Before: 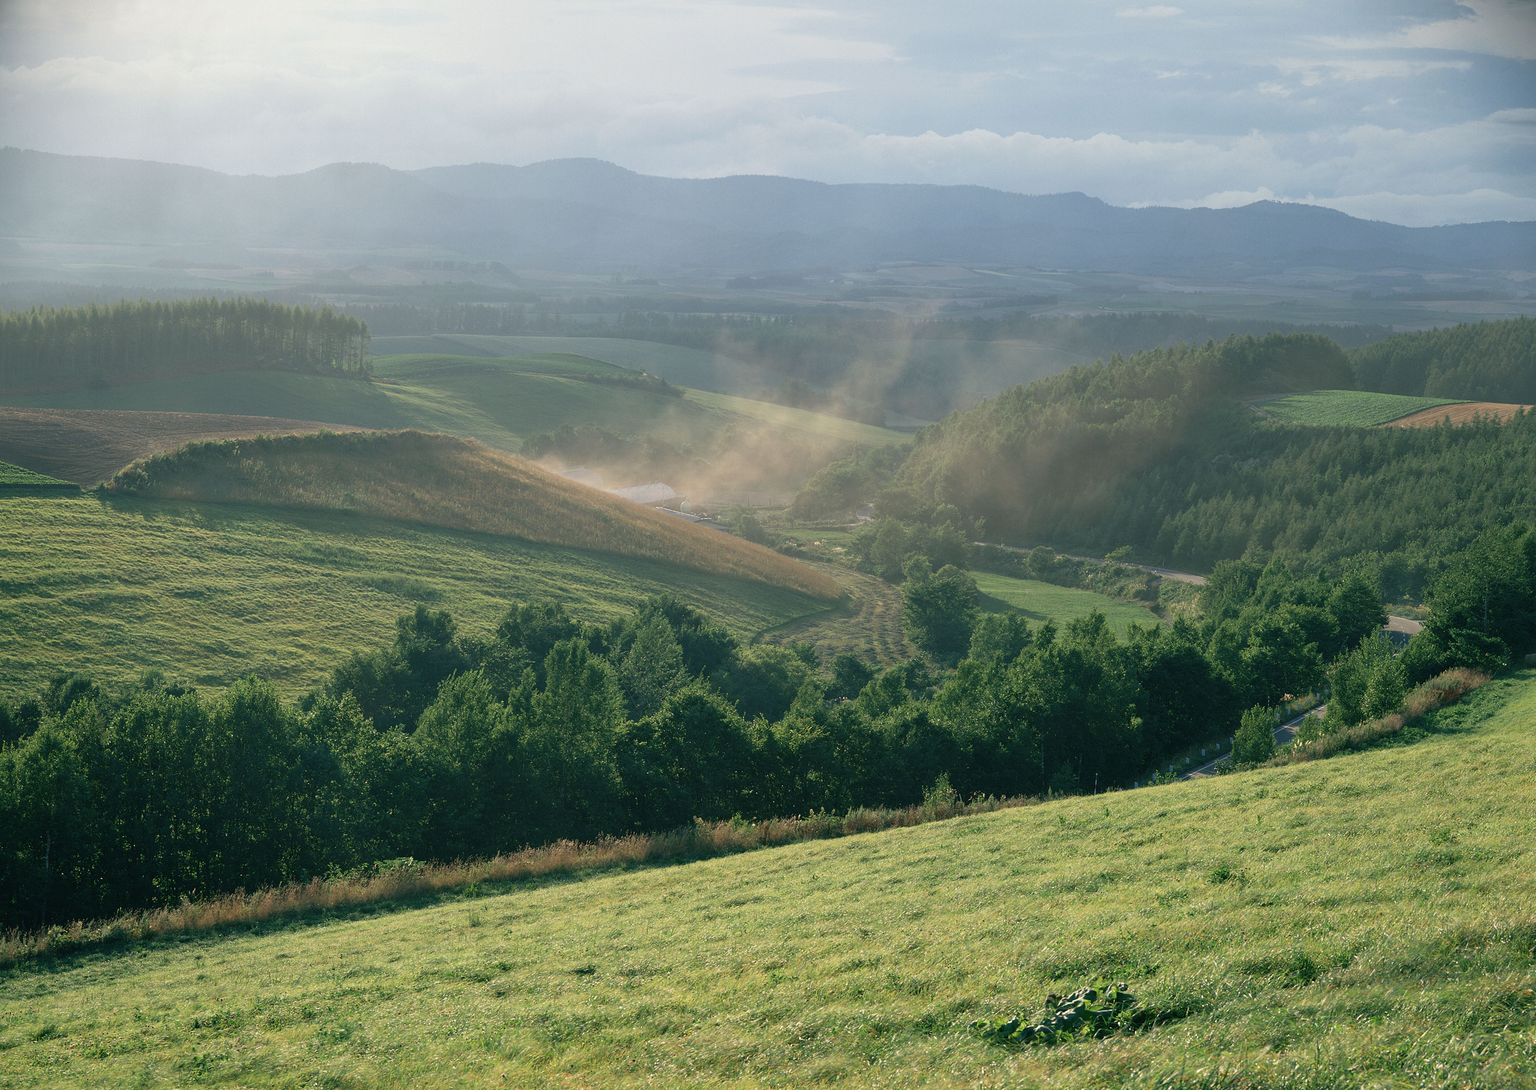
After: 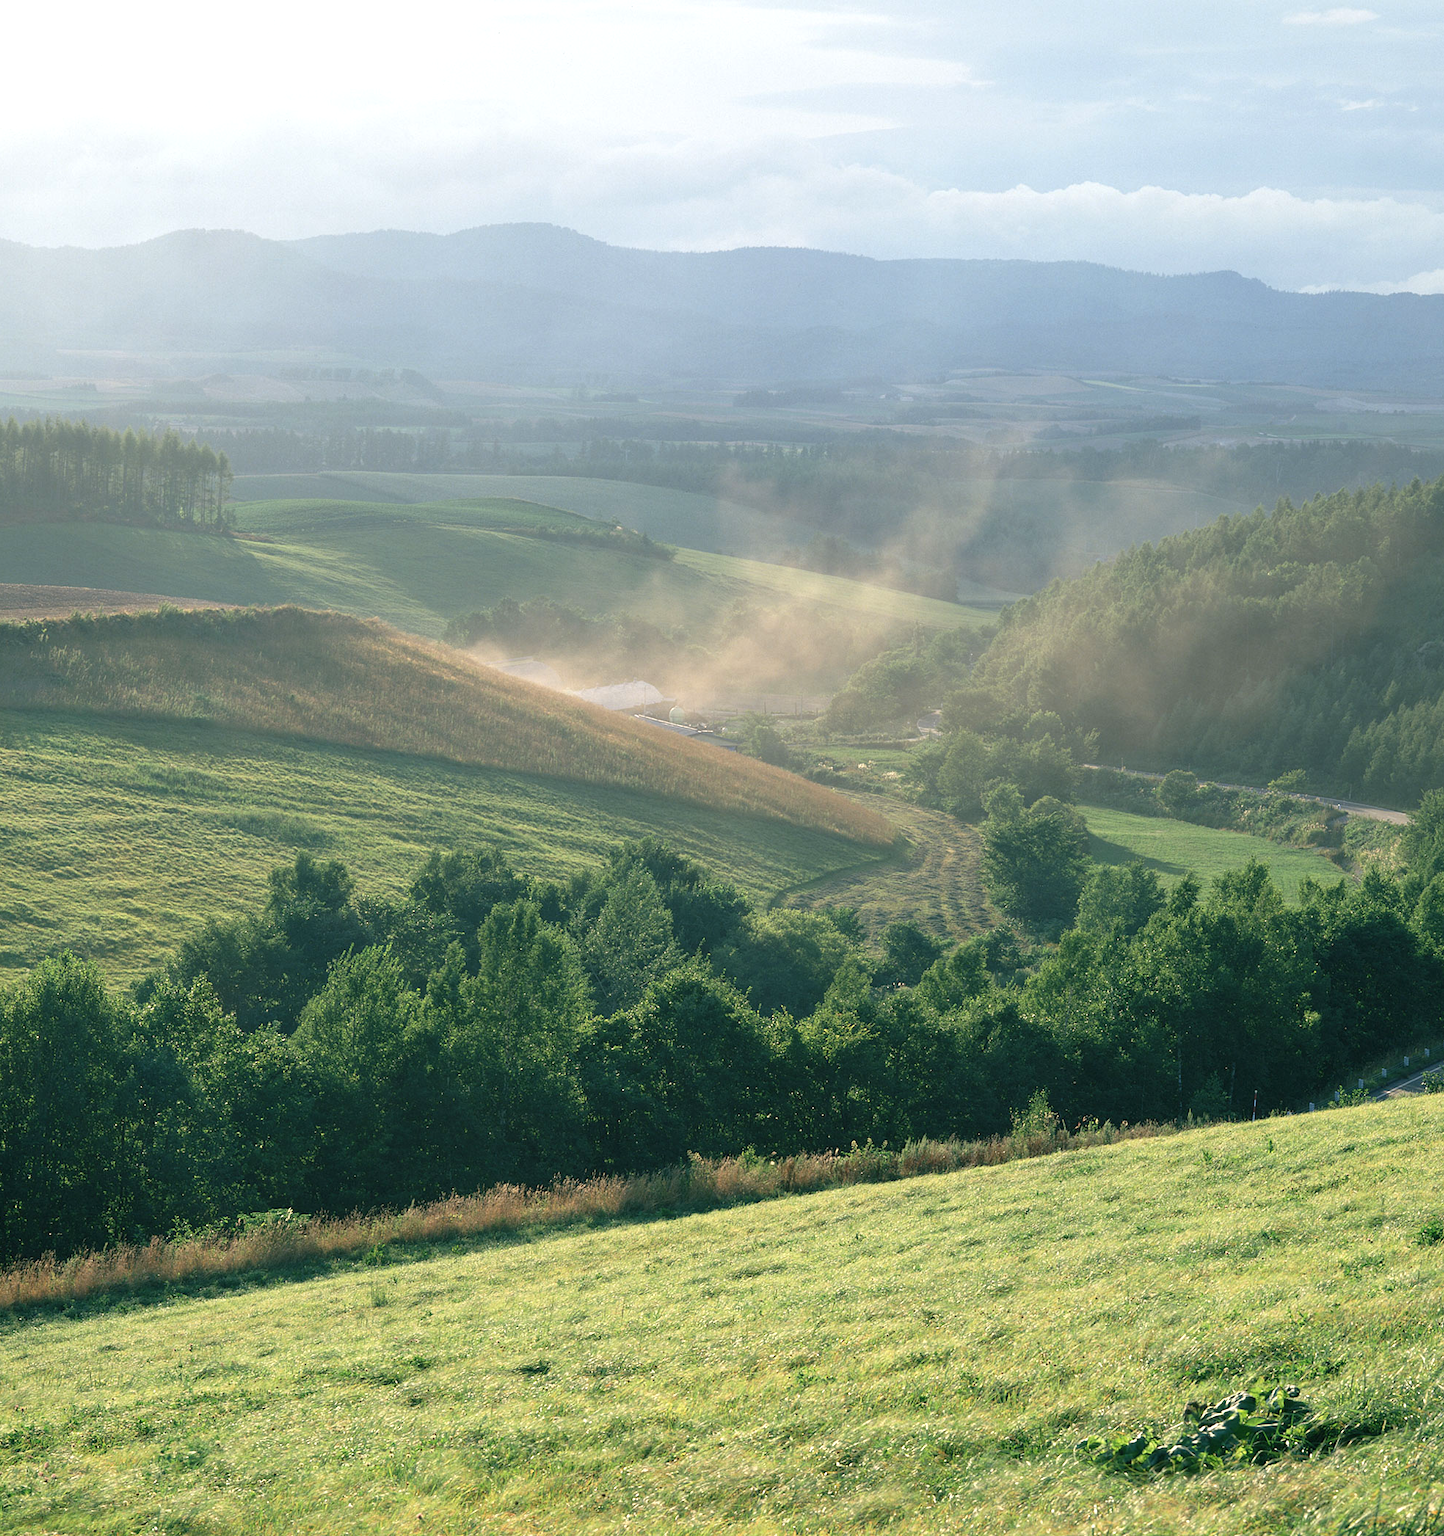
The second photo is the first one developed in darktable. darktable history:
crop and rotate: left 13.395%, right 19.888%
exposure: black level correction 0, exposure 0.499 EV, compensate highlight preservation false
